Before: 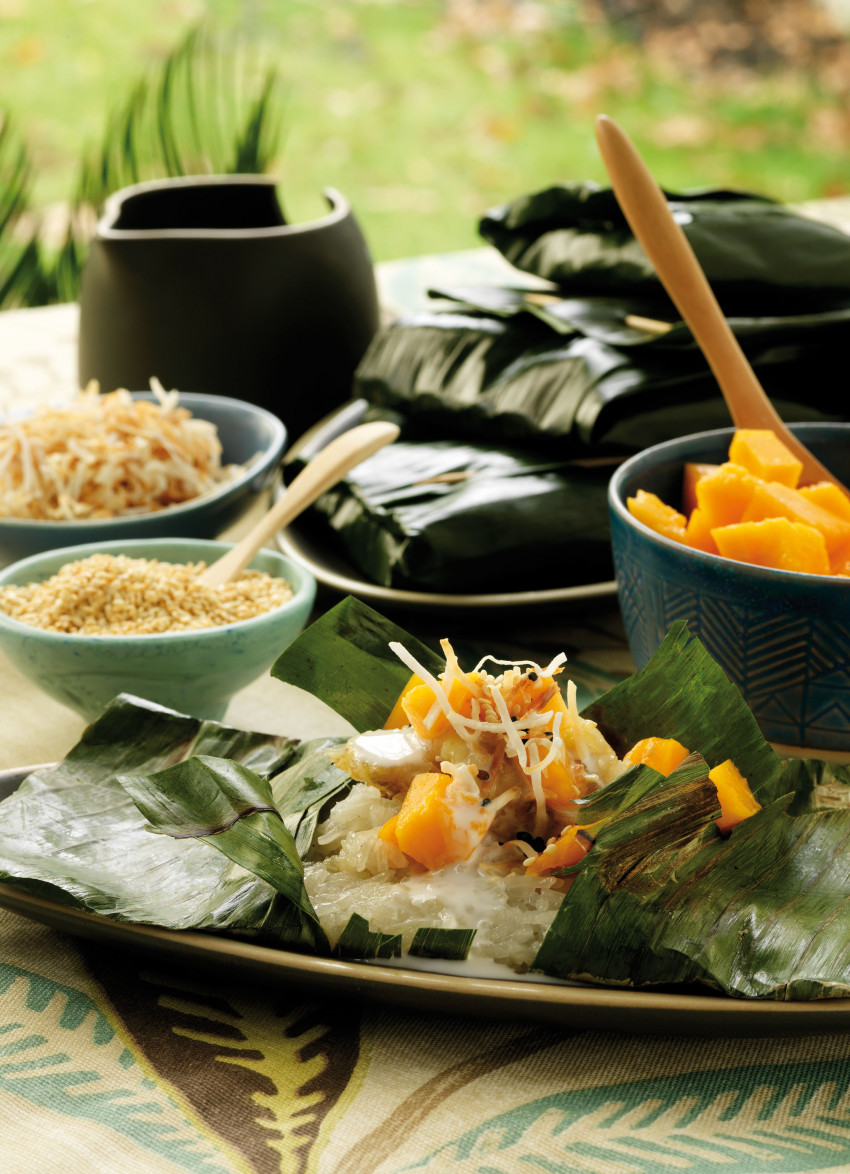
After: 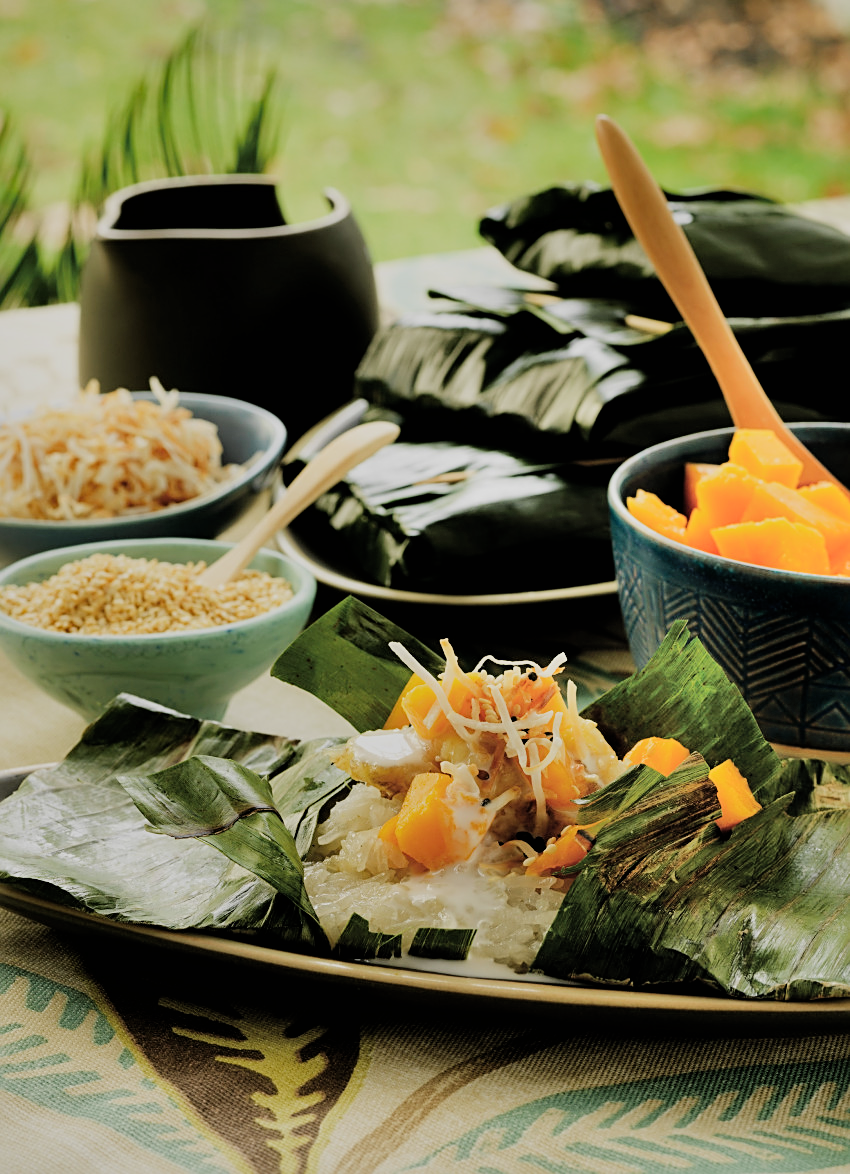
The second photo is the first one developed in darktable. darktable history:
contrast equalizer: y [[0.5, 0.5, 0.472, 0.5, 0.5, 0.5], [0.5 ×6], [0.5 ×6], [0 ×6], [0 ×6]]
filmic rgb: black relative exposure -6.68 EV, white relative exposure 4.56 EV, hardness 3.25
shadows and highlights: shadows 75, highlights -60.85, soften with gaussian
sharpen: on, module defaults
